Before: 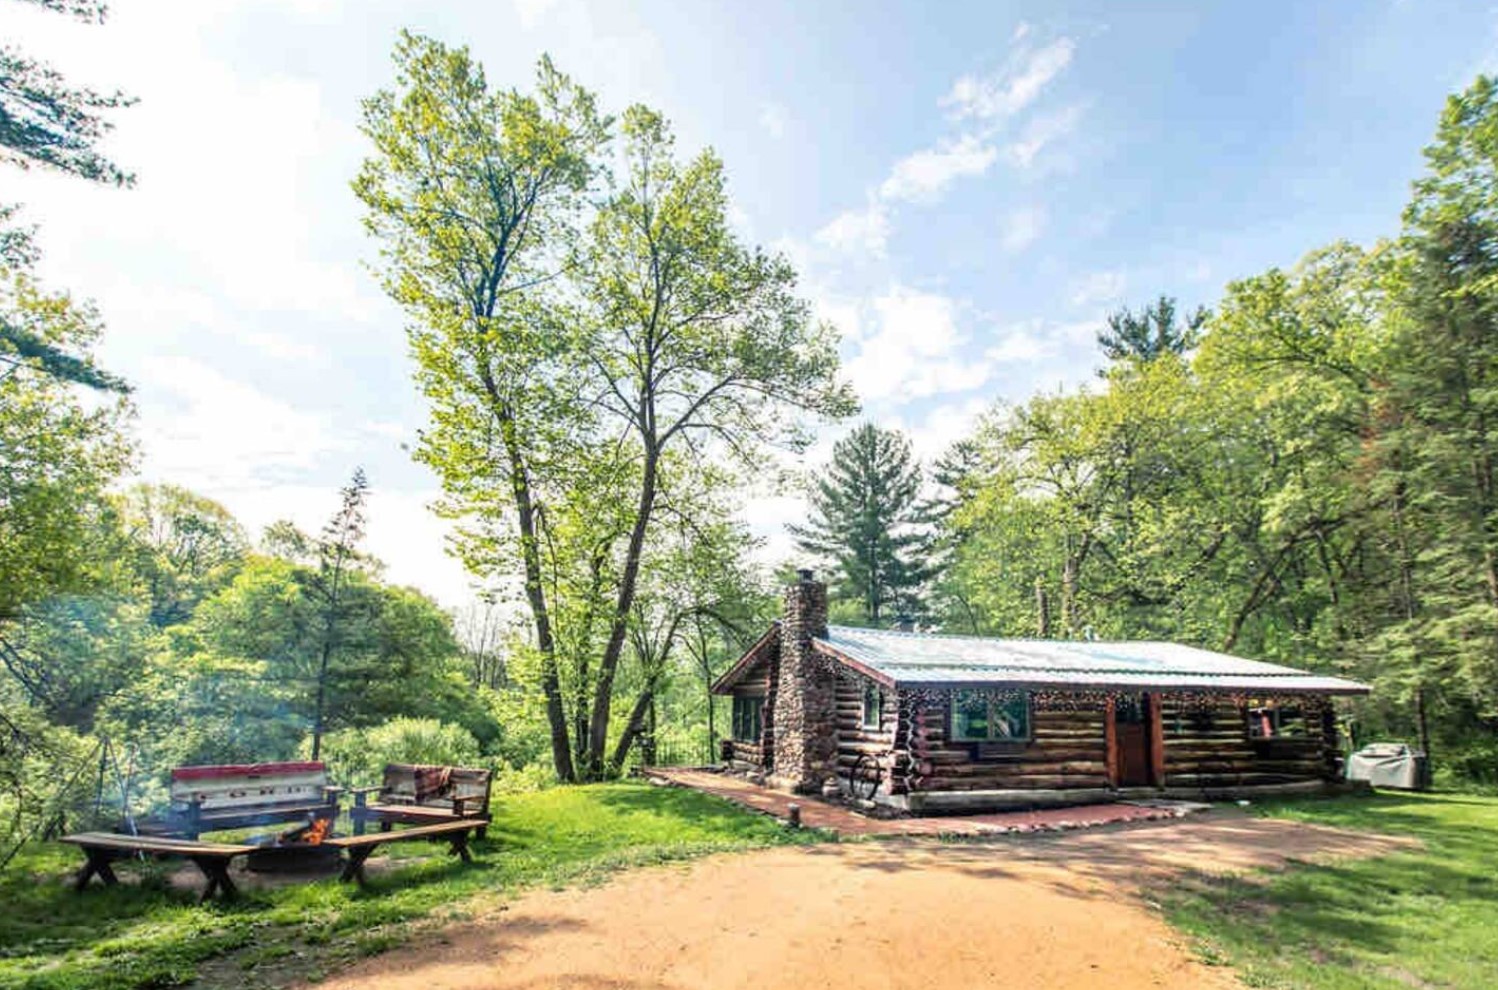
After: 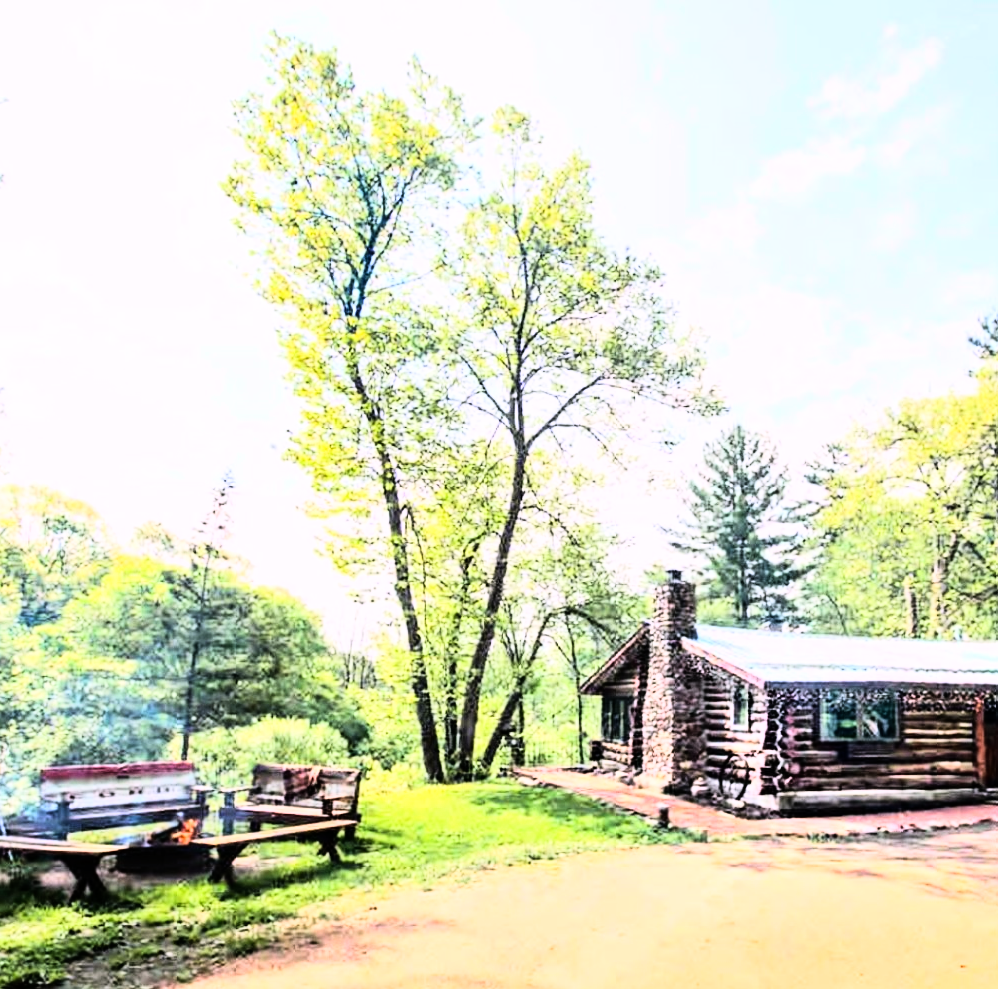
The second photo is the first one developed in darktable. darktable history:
tone equalizer: on, module defaults
rgb curve: curves: ch0 [(0, 0) (0.21, 0.15) (0.24, 0.21) (0.5, 0.75) (0.75, 0.96) (0.89, 0.99) (1, 1)]; ch1 [(0, 0.02) (0.21, 0.13) (0.25, 0.2) (0.5, 0.67) (0.75, 0.9) (0.89, 0.97) (1, 1)]; ch2 [(0, 0.02) (0.21, 0.13) (0.25, 0.2) (0.5, 0.67) (0.75, 0.9) (0.89, 0.97) (1, 1)], compensate middle gray true
crop and rotate: left 8.786%, right 24.548%
white balance: red 1.05, blue 1.072
